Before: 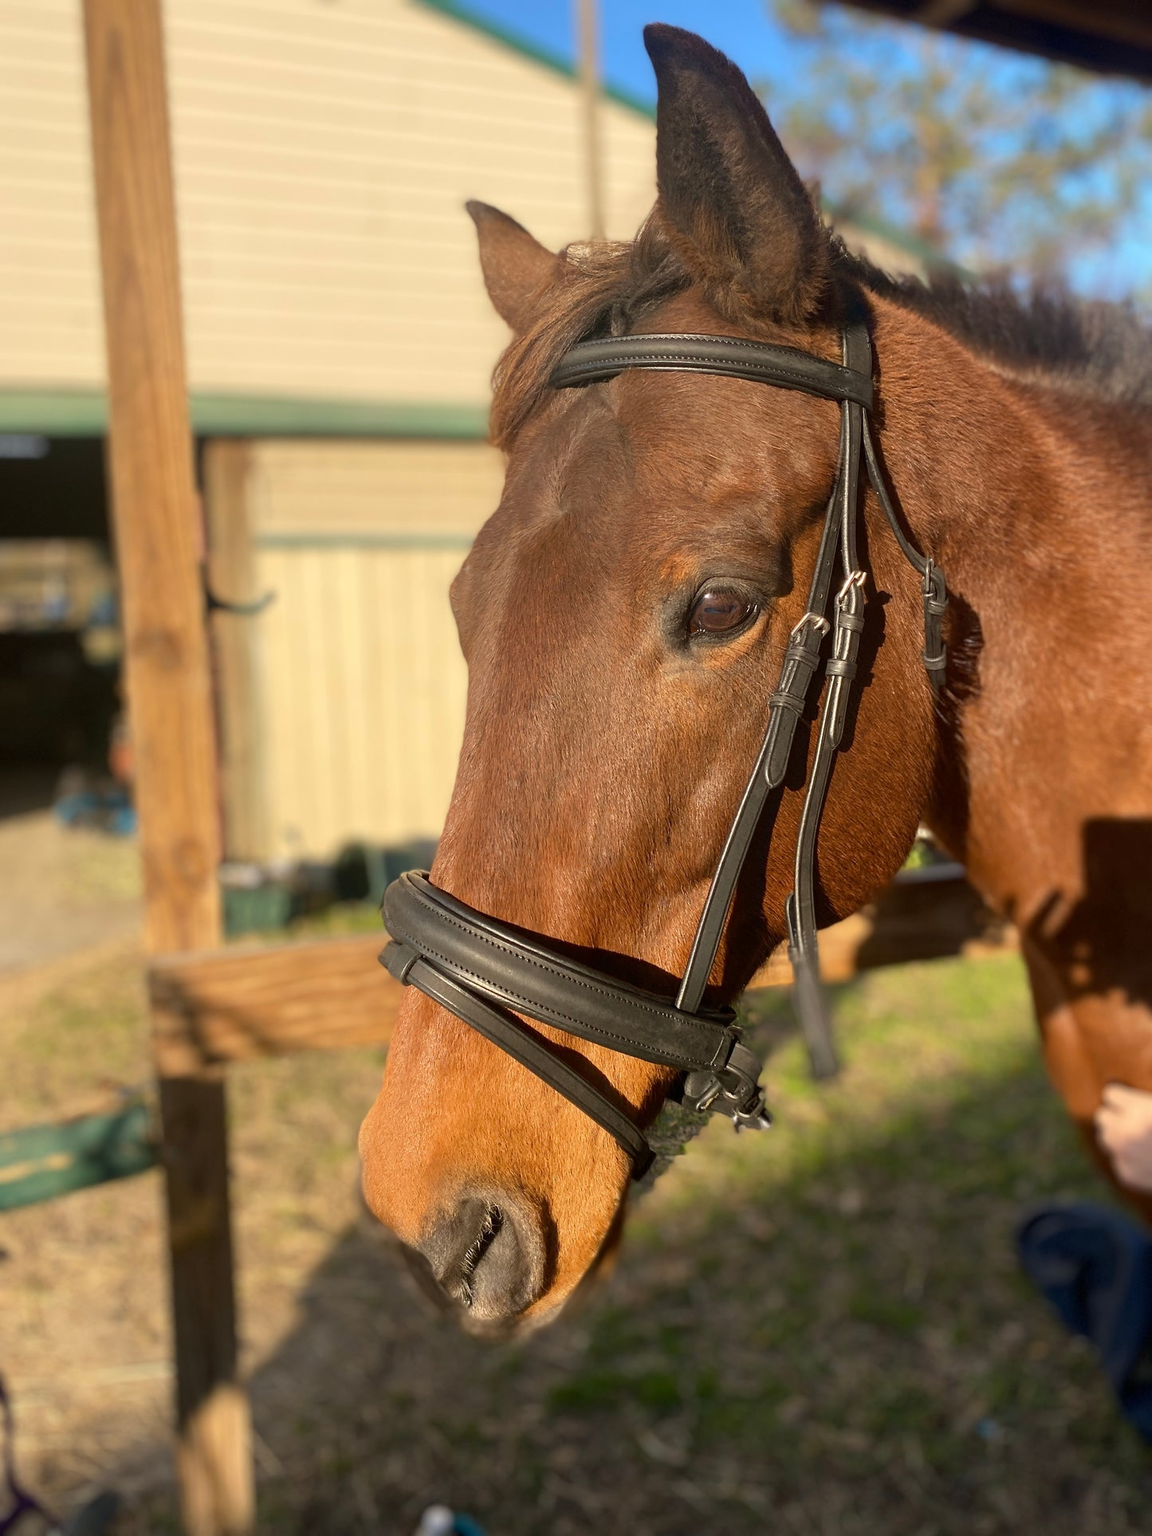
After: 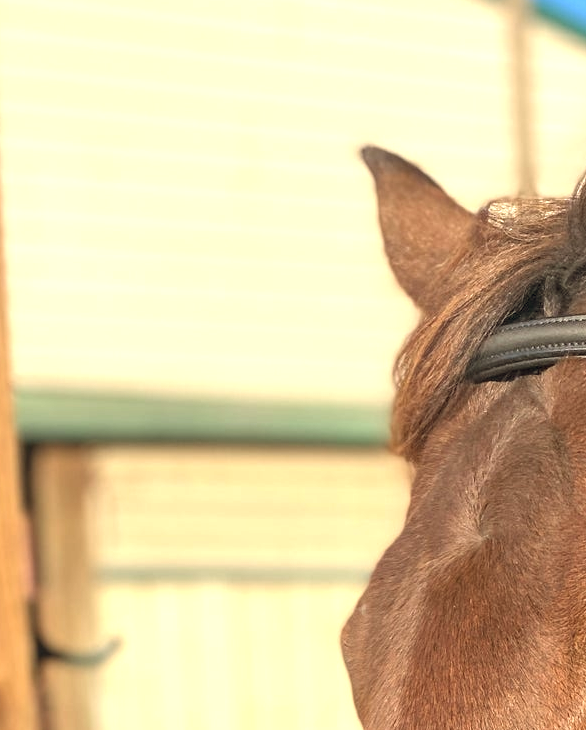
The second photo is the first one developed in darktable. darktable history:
exposure: black level correction 0.001, exposure 0.5 EV, compensate exposure bias true, compensate highlight preservation false
crop: left 15.452%, top 5.459%, right 43.956%, bottom 56.62%
local contrast: on, module defaults
color balance rgb: shadows lift › chroma 3.88%, shadows lift › hue 88.52°, power › hue 214.65°, global offset › chroma 0.1%, global offset › hue 252.4°, contrast 4.45%
